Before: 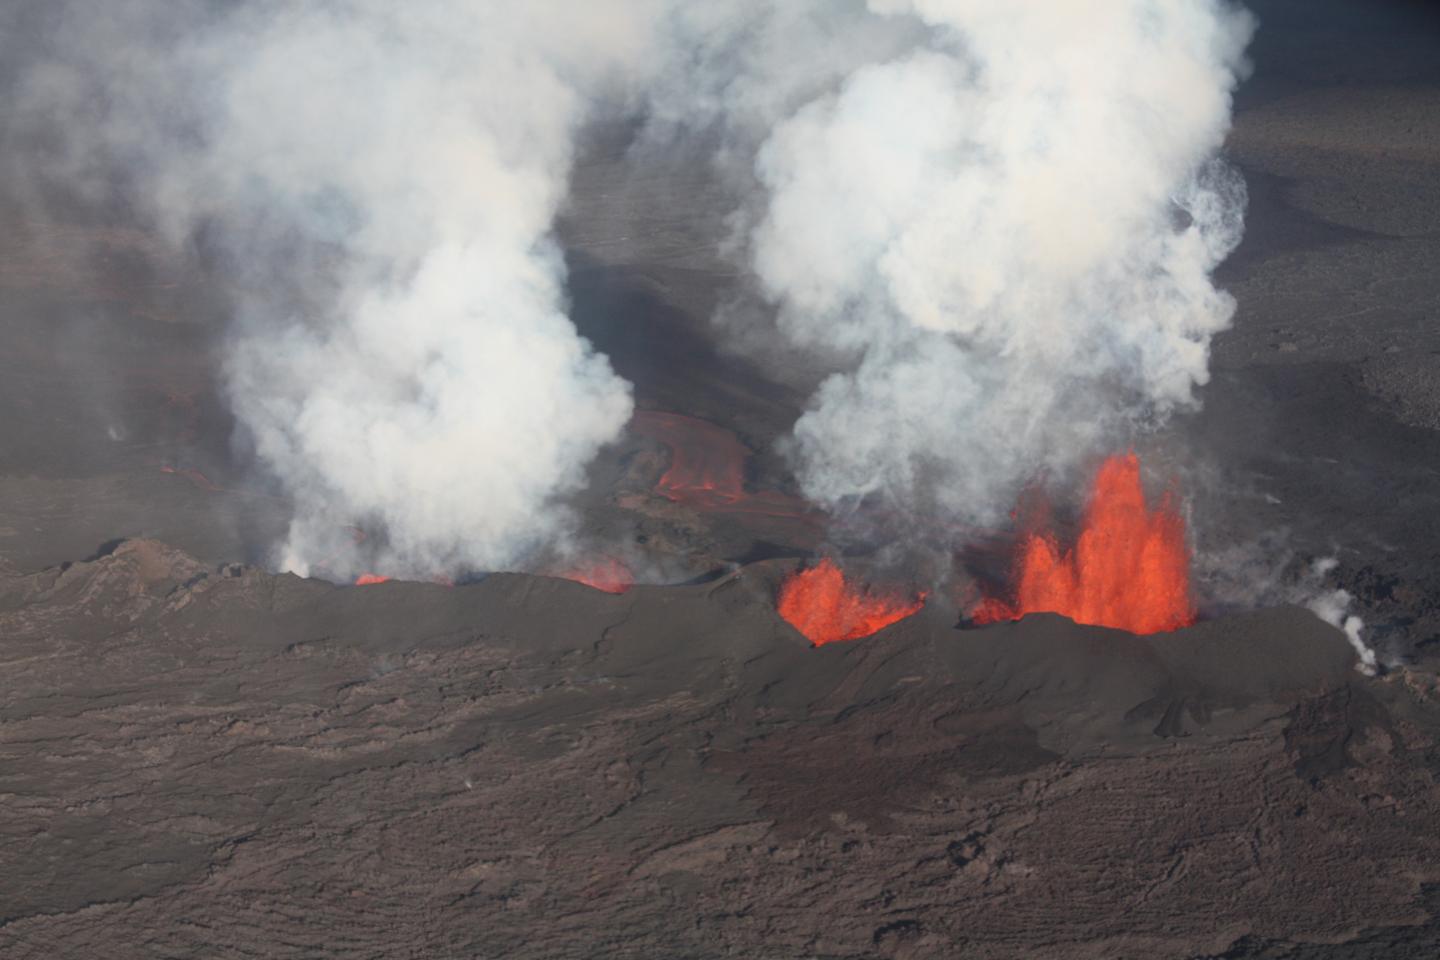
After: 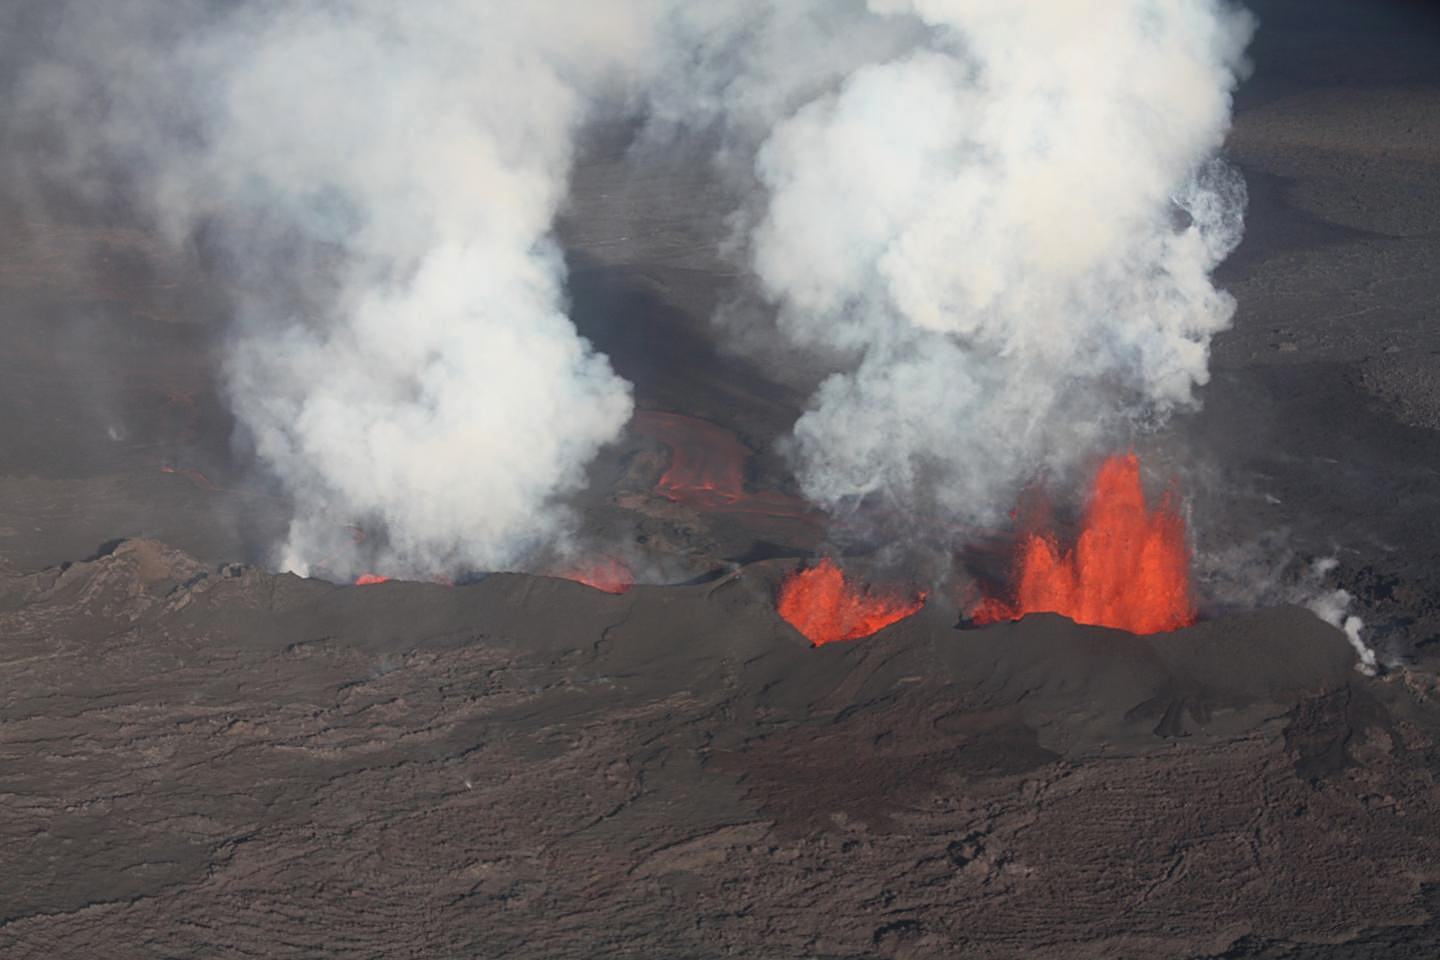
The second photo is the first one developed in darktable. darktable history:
base curve: curves: ch0 [(0, 0) (0.303, 0.277) (1, 1)], preserve colors none
sharpen: on, module defaults
